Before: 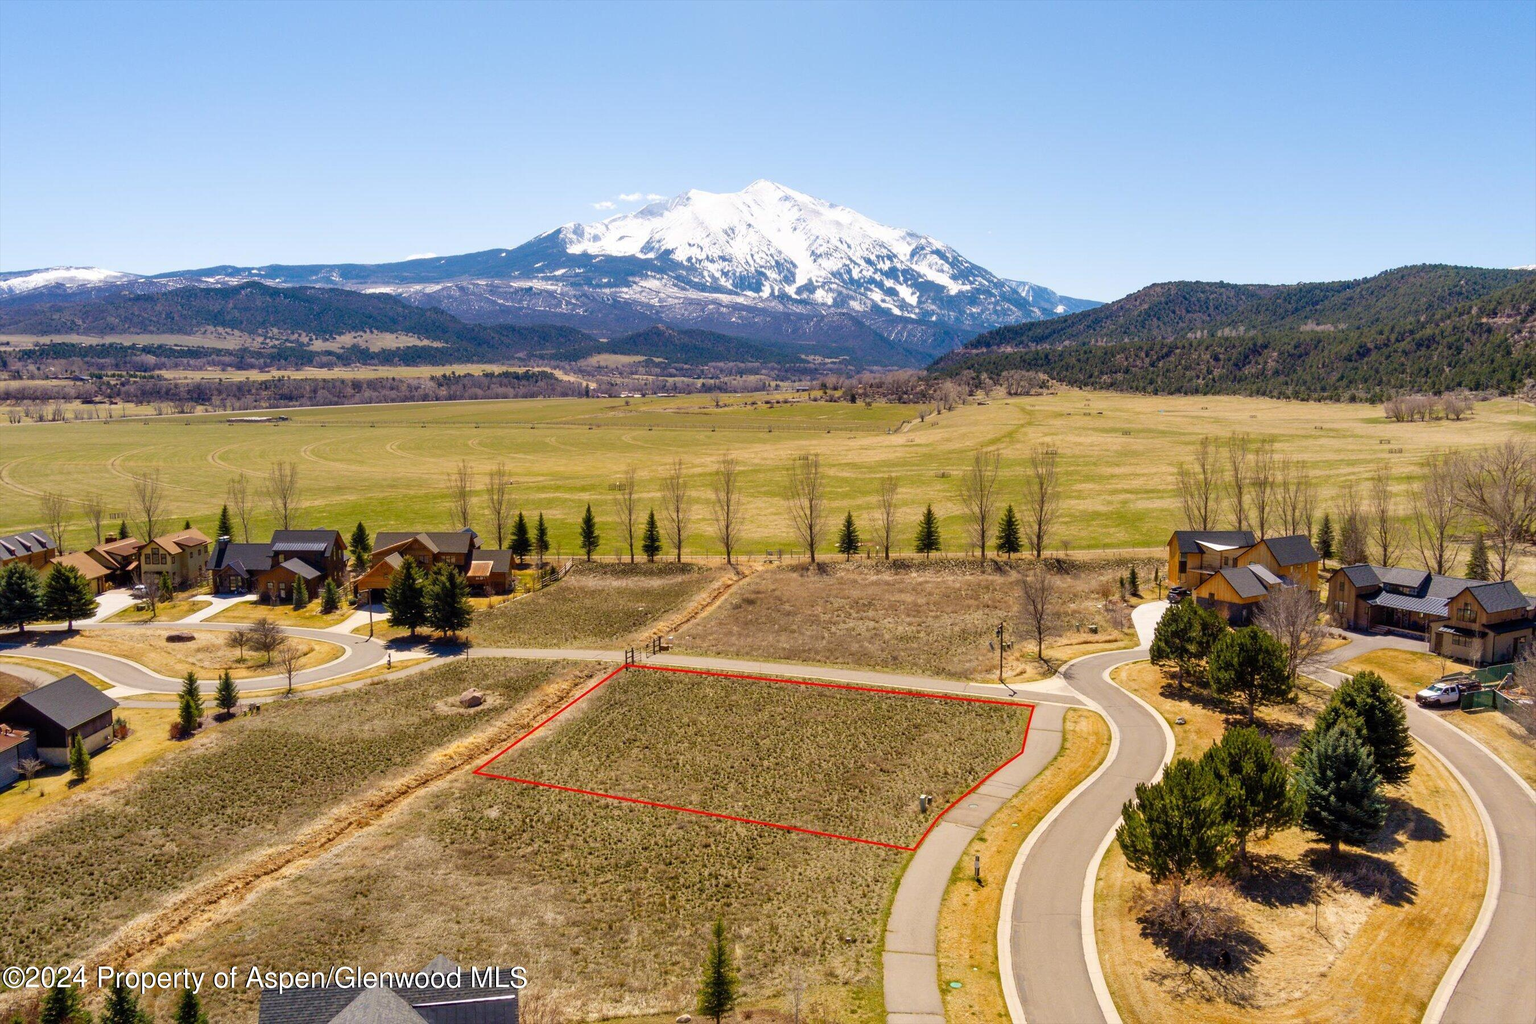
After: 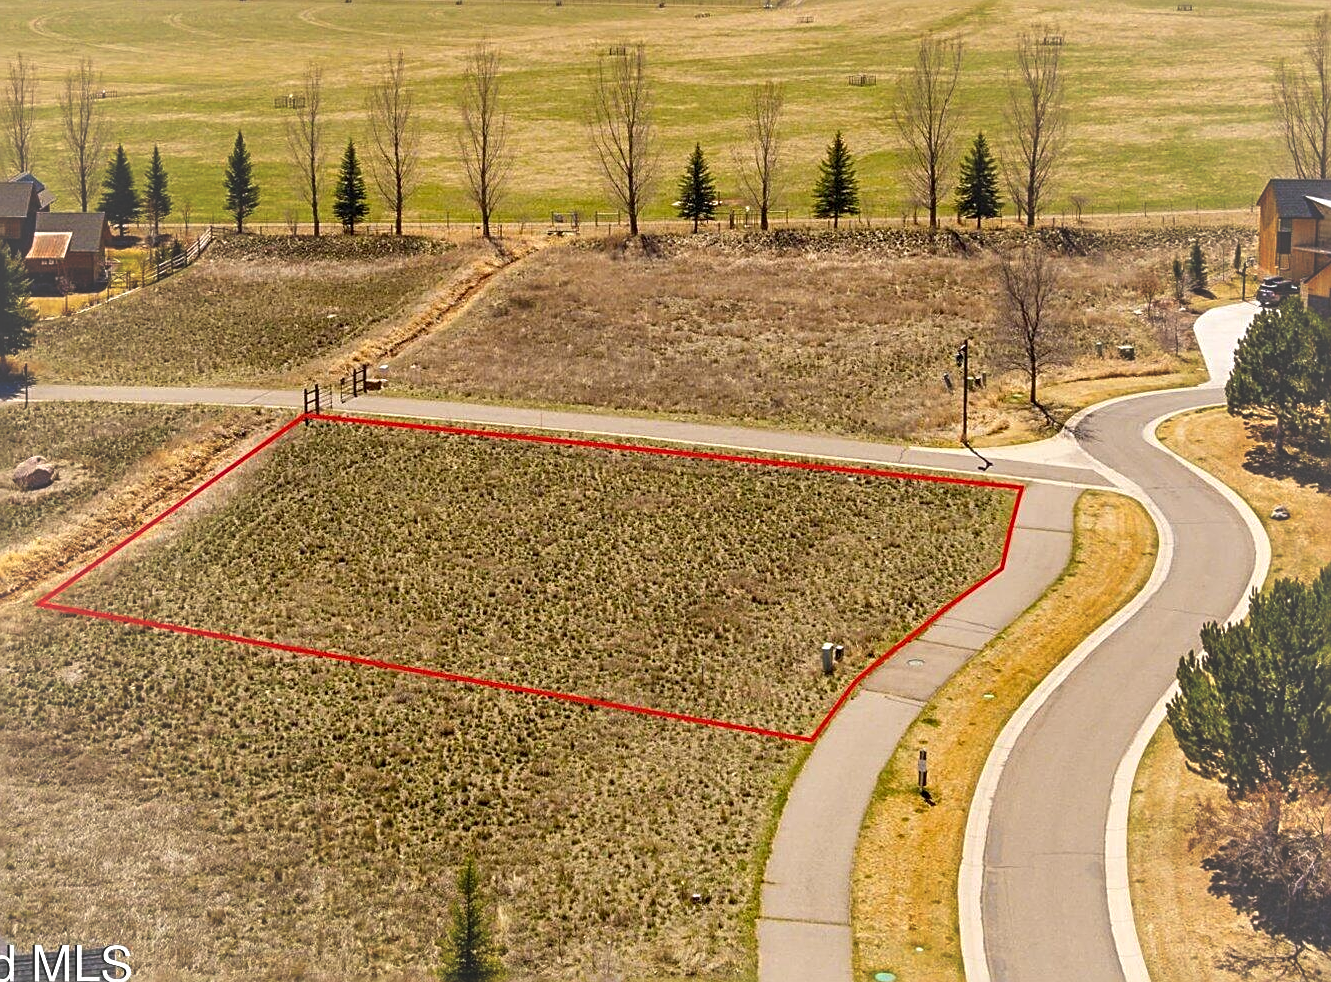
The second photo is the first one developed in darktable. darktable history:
sharpen: radius 2.635, amount 0.66
crop: left 29.459%, top 41.931%, right 21.209%, bottom 3.486%
vignetting: fall-off start 64.84%, brightness 0.054, saturation 0.002, center (-0.015, 0), width/height ratio 0.875
